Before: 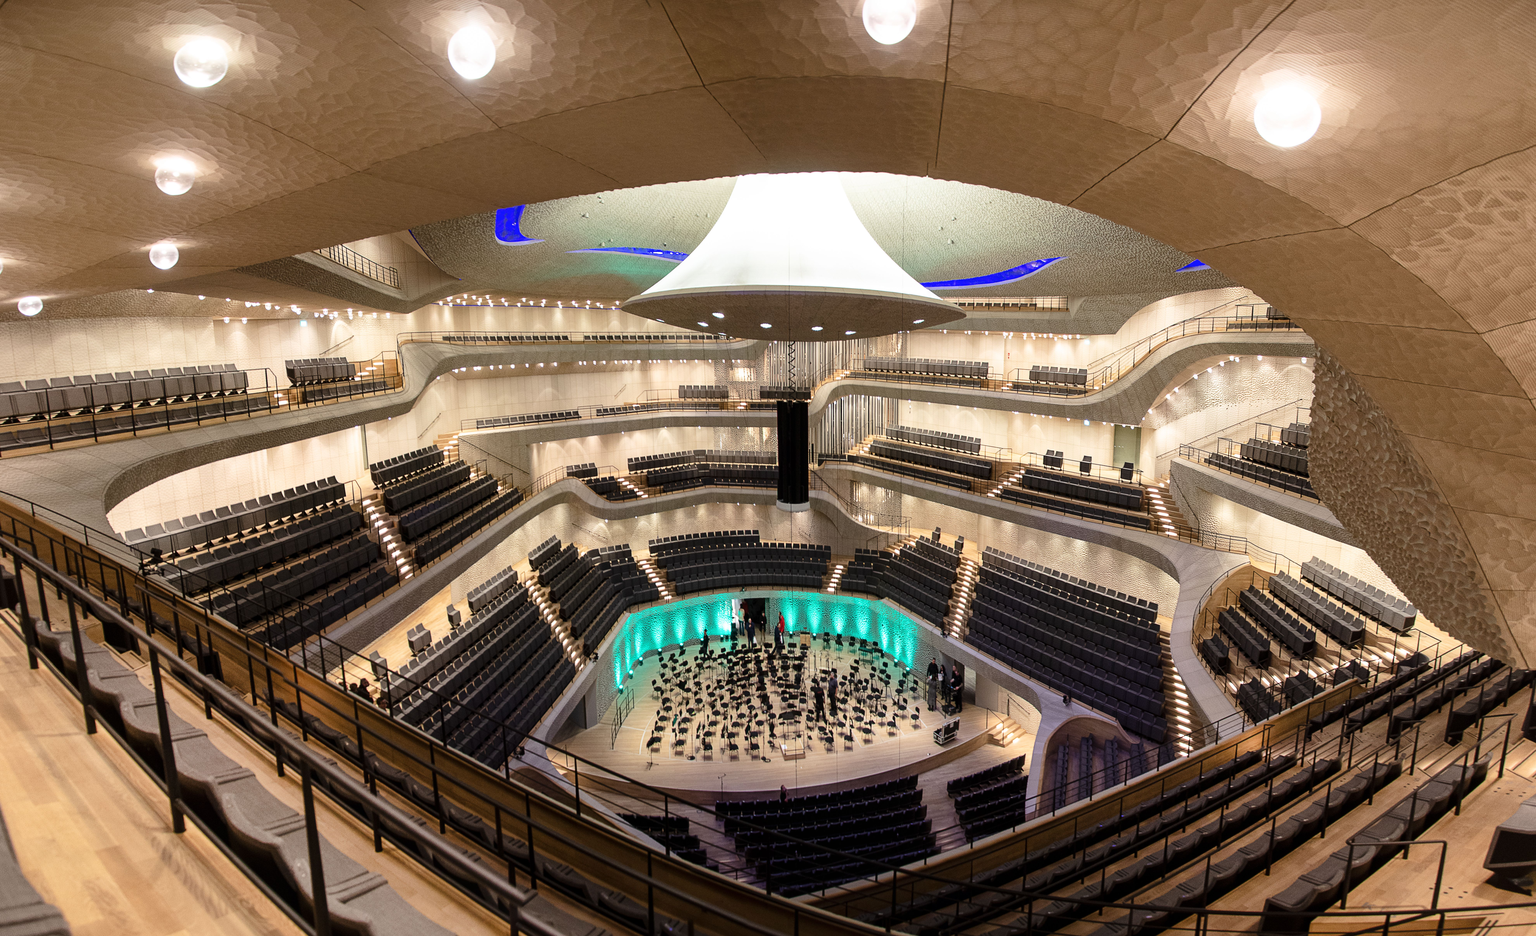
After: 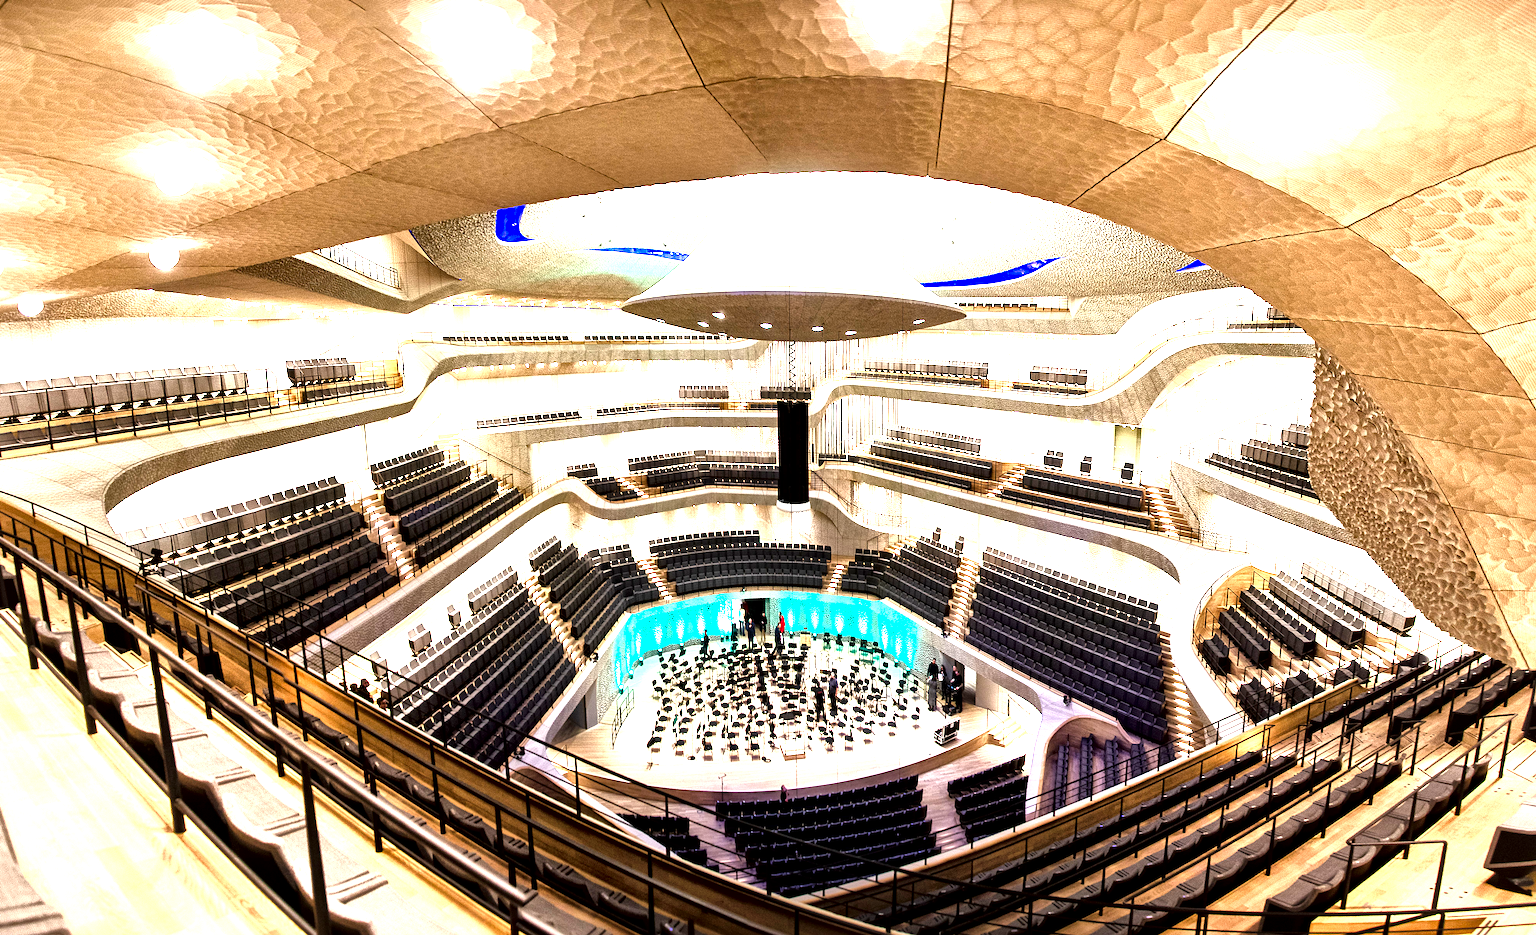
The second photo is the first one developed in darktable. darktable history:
local contrast: mode bilateral grid, contrast 44, coarseness 69, detail 214%, midtone range 0.2
levels: levels [0, 0.281, 0.562]
exposure: black level correction 0.001, compensate highlight preservation false
